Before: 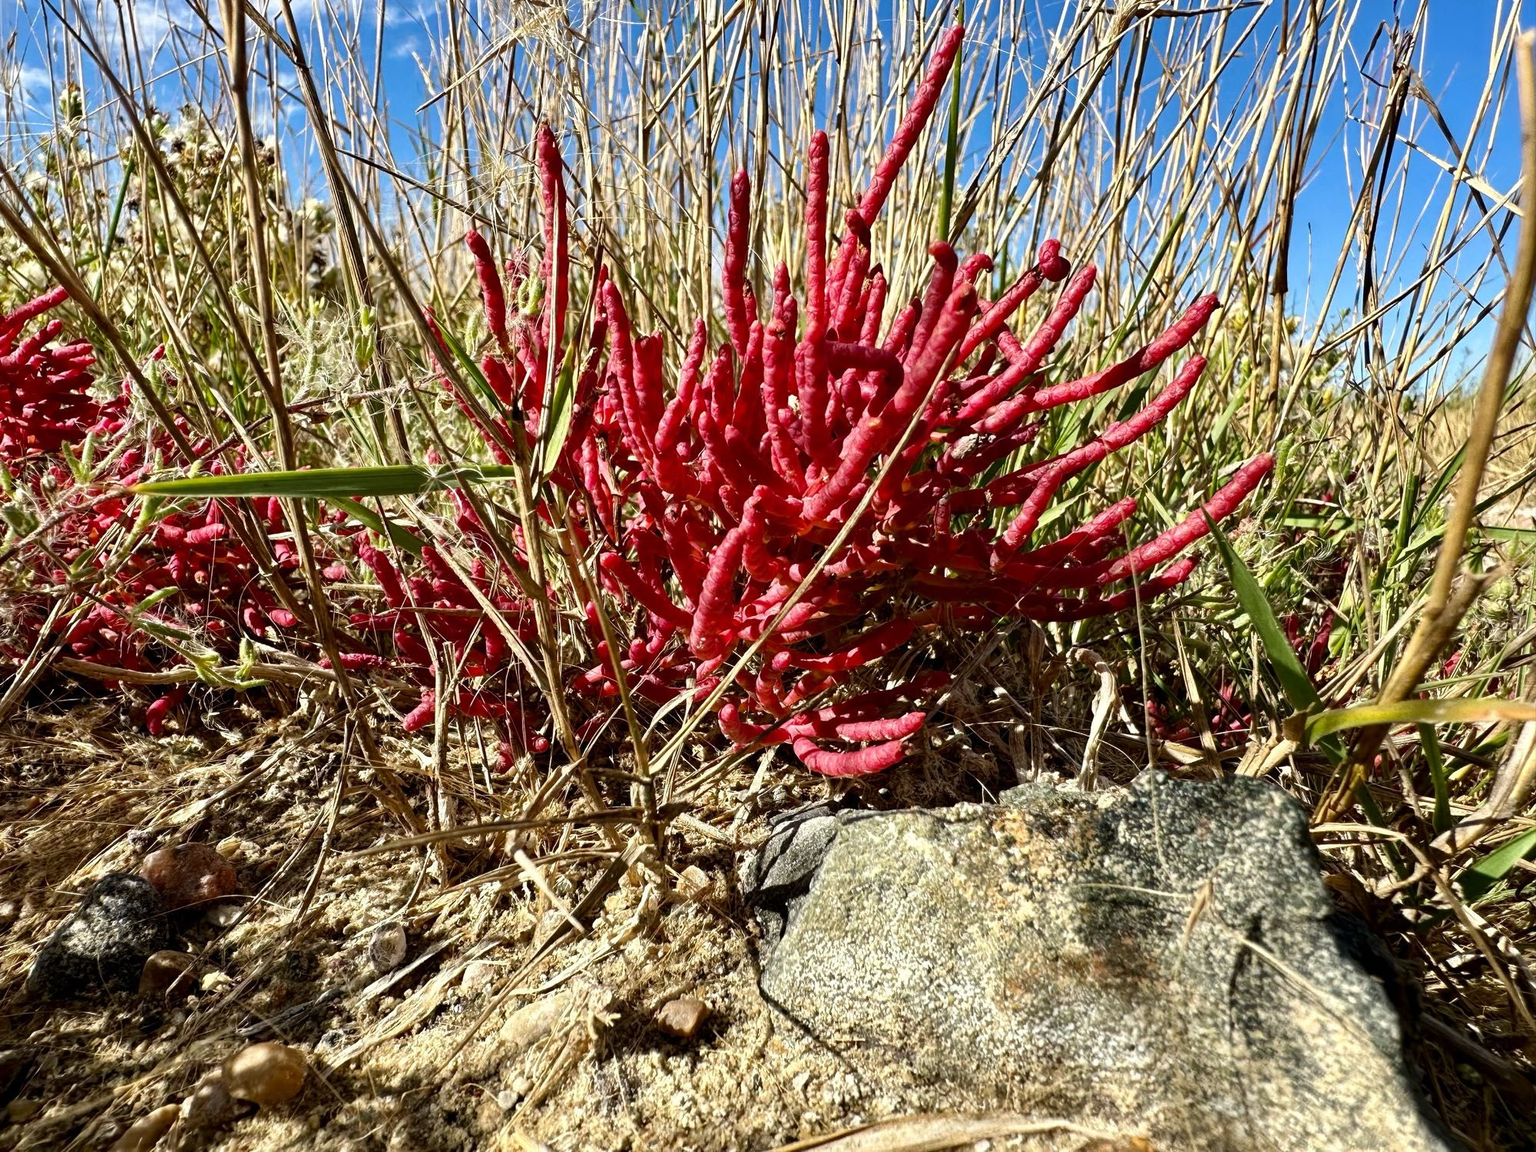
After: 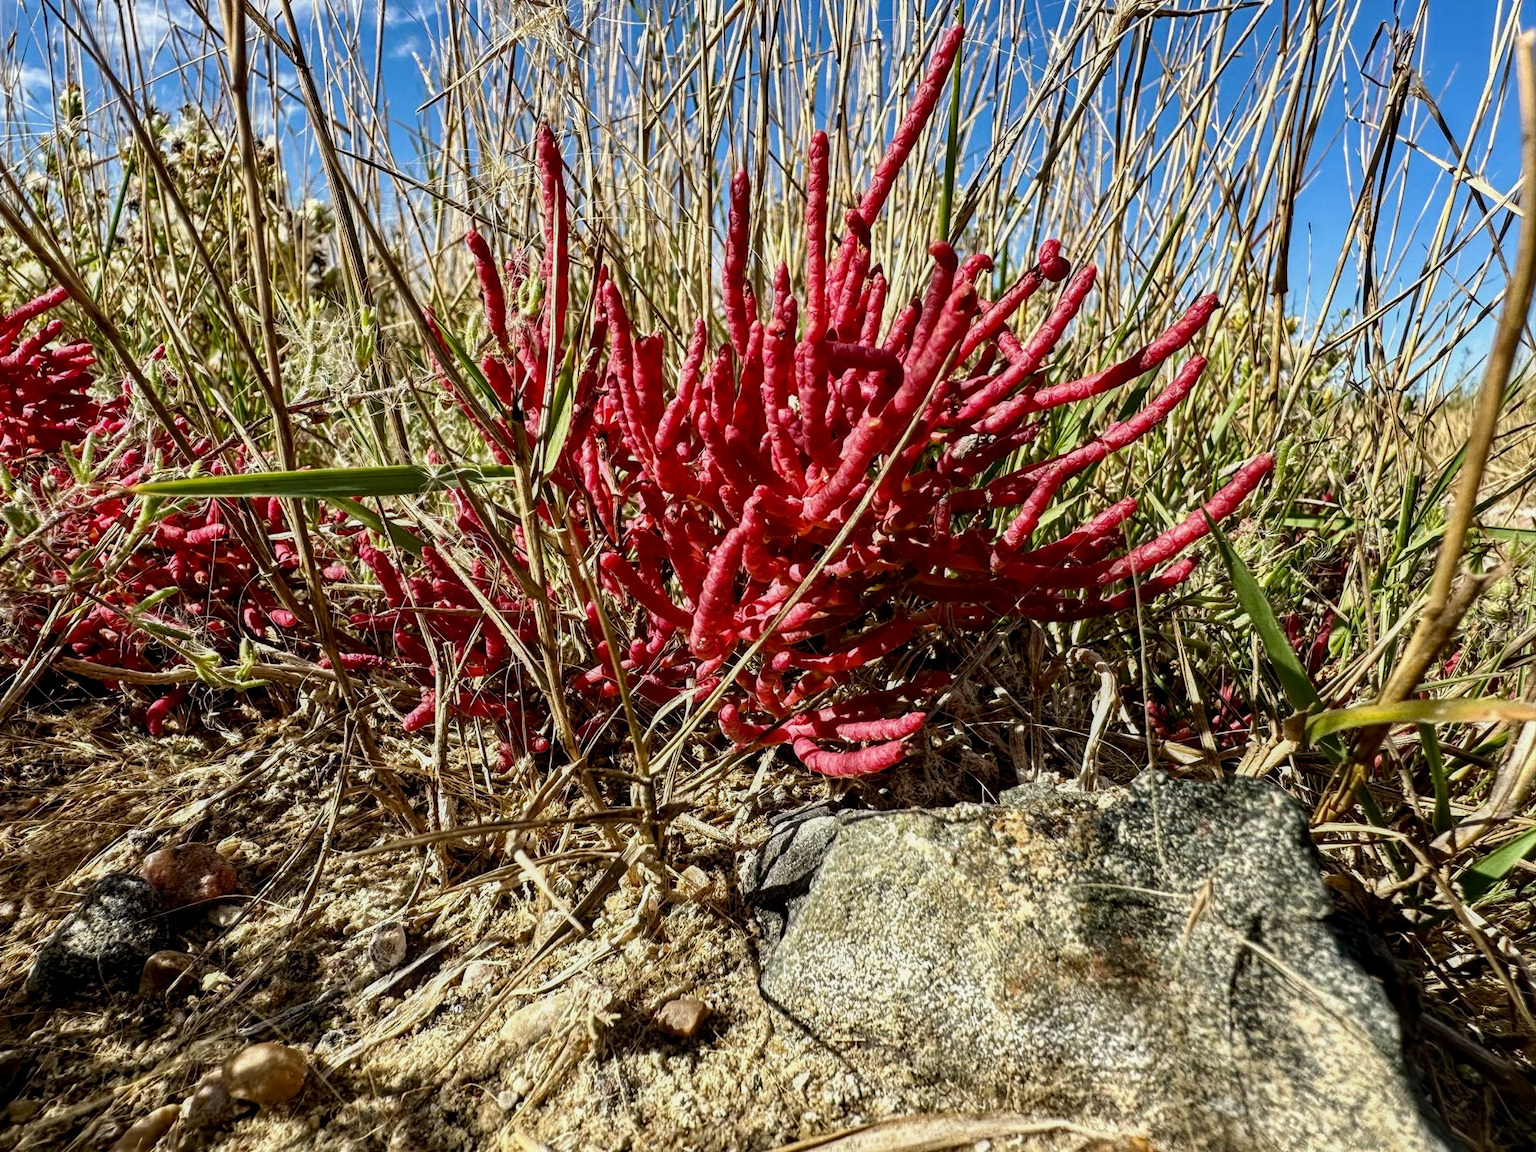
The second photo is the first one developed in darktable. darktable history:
local contrast: on, module defaults
exposure: black level correction 0.001, exposure -0.2 EV, compensate highlight preservation false
